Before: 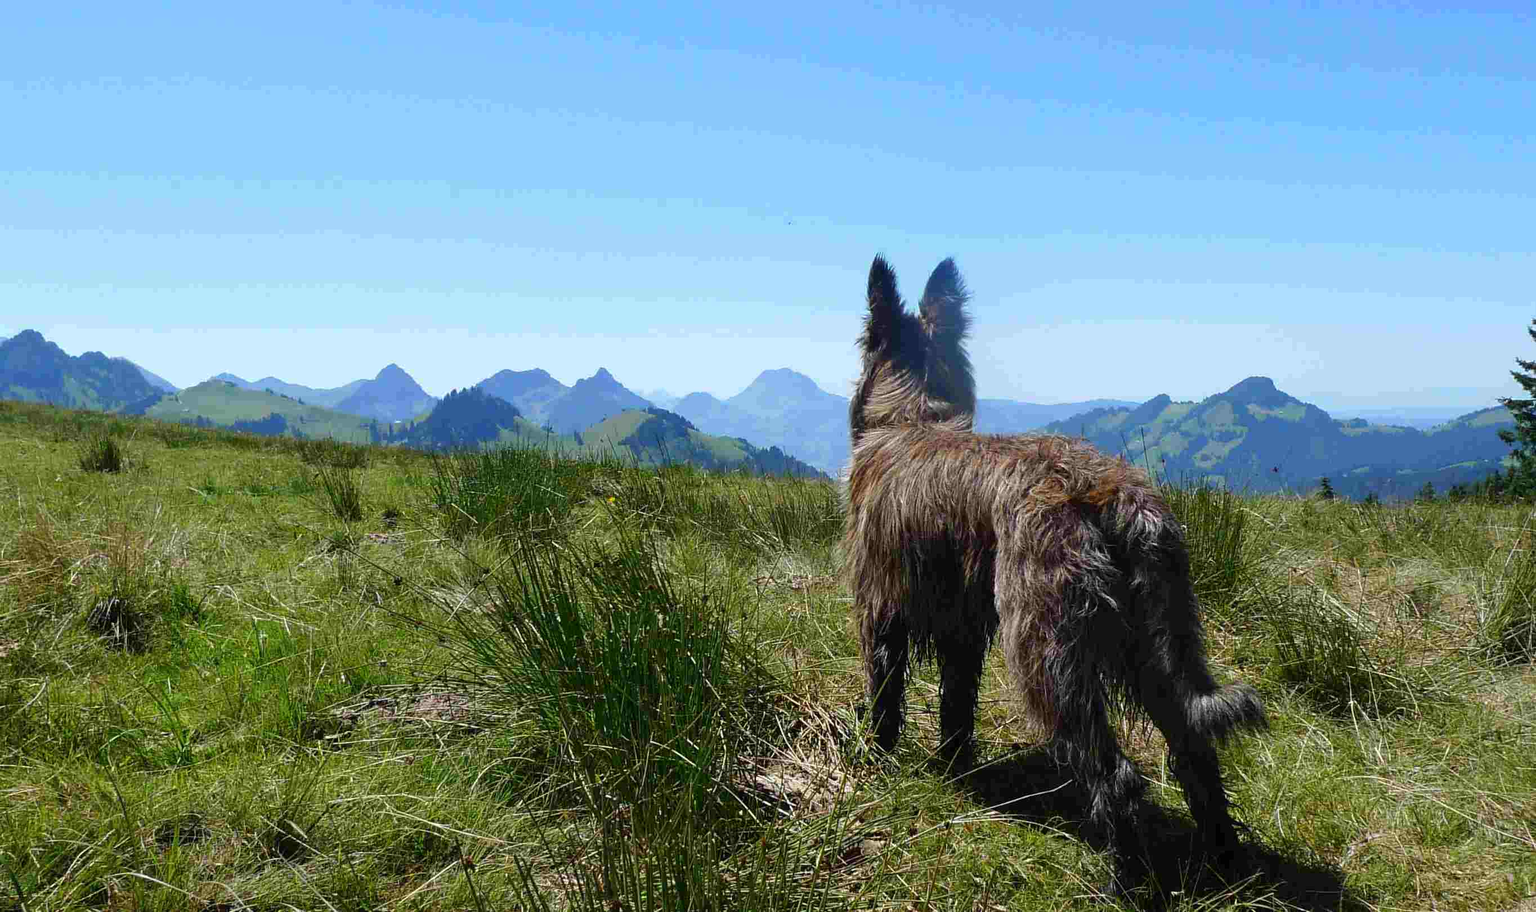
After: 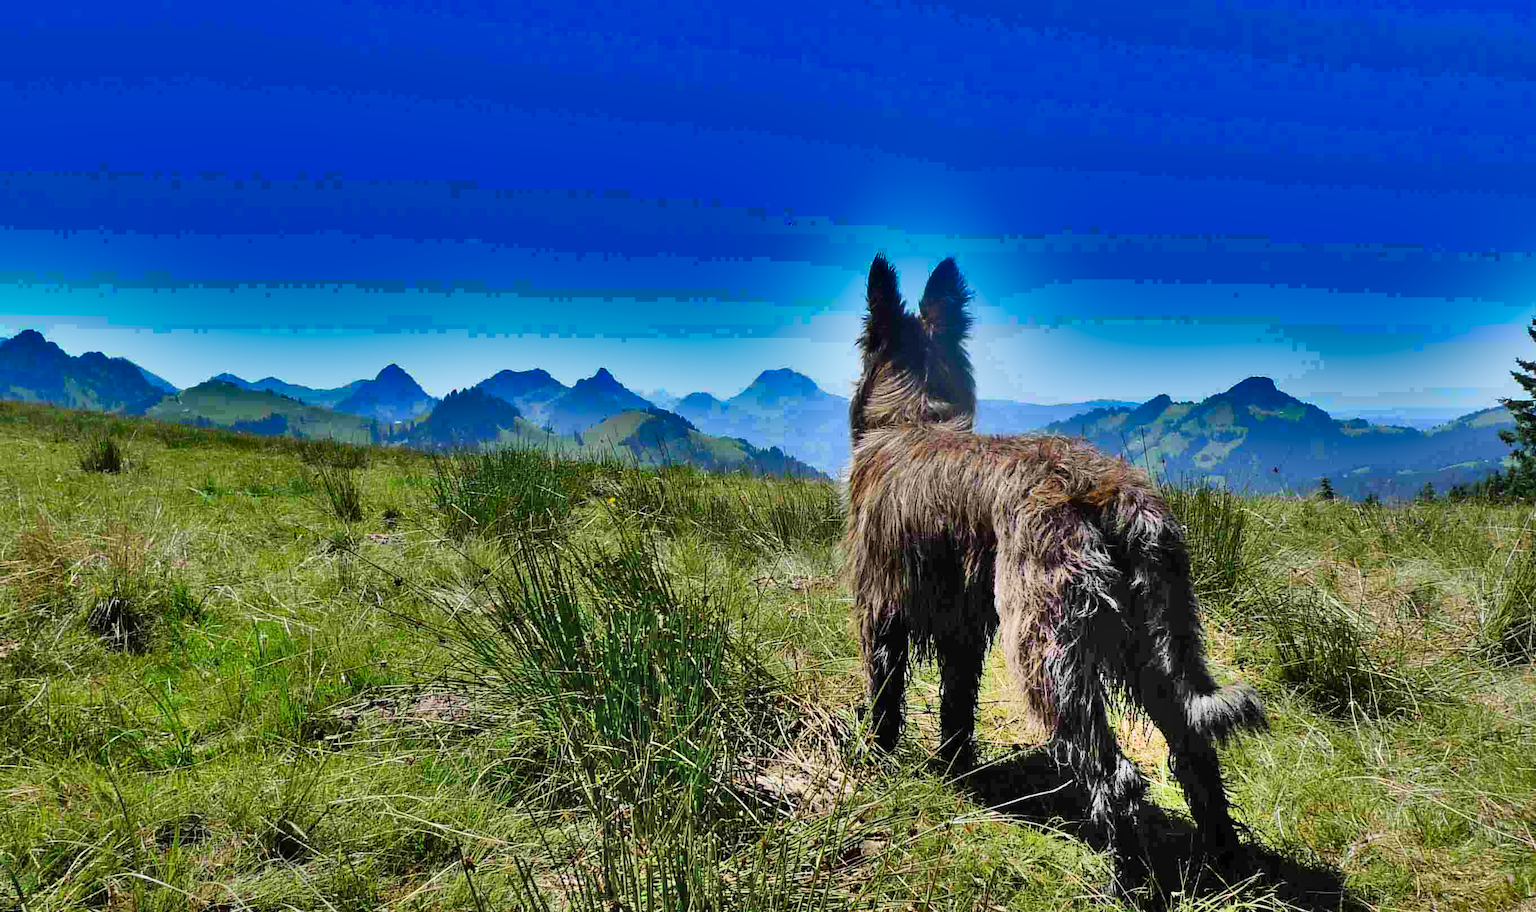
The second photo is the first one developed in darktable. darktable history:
tone curve: curves: ch0 [(0, 0) (0.004, 0.001) (0.133, 0.112) (0.325, 0.362) (0.832, 0.893) (1, 1)], color space Lab, linked channels, preserve colors none
shadows and highlights: radius 123.98, shadows 100, white point adjustment -3, highlights -100, highlights color adjustment 89.84%, soften with gaussian
